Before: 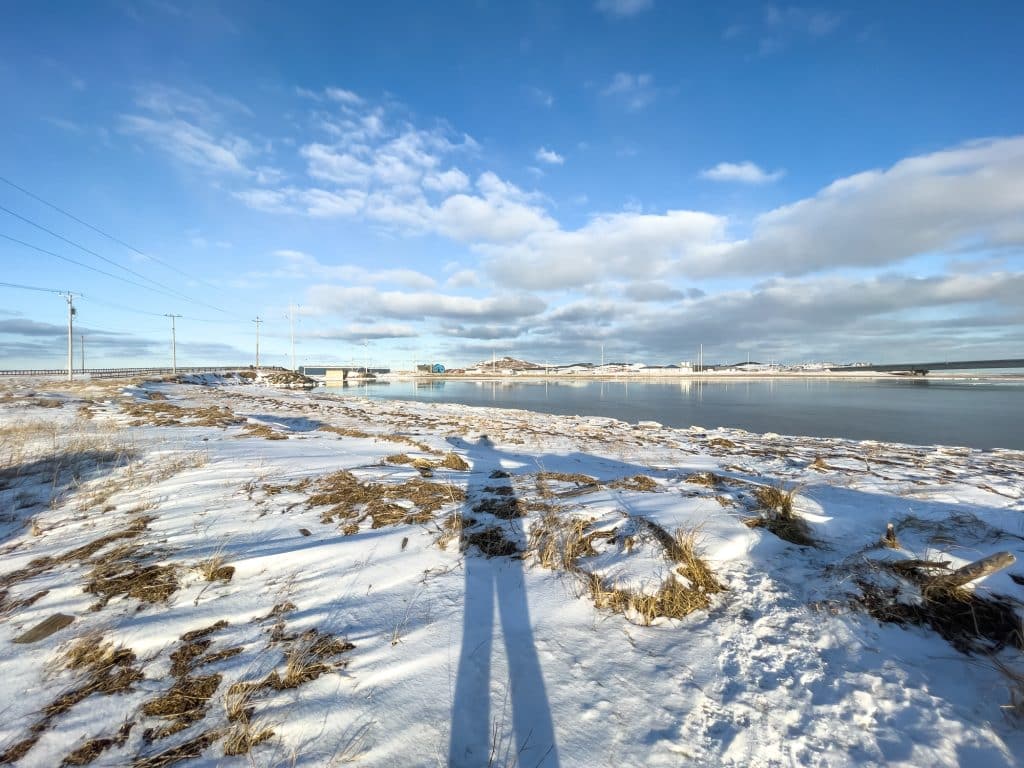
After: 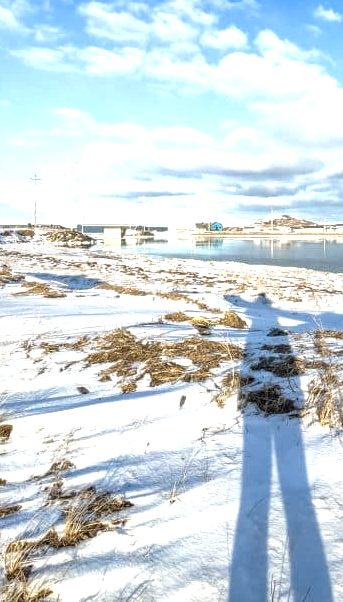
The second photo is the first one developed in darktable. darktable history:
crop and rotate: left 21.77%, top 18.528%, right 44.676%, bottom 2.997%
exposure: black level correction 0, exposure 0.68 EV, compensate exposure bias true, compensate highlight preservation false
local contrast: on, module defaults
